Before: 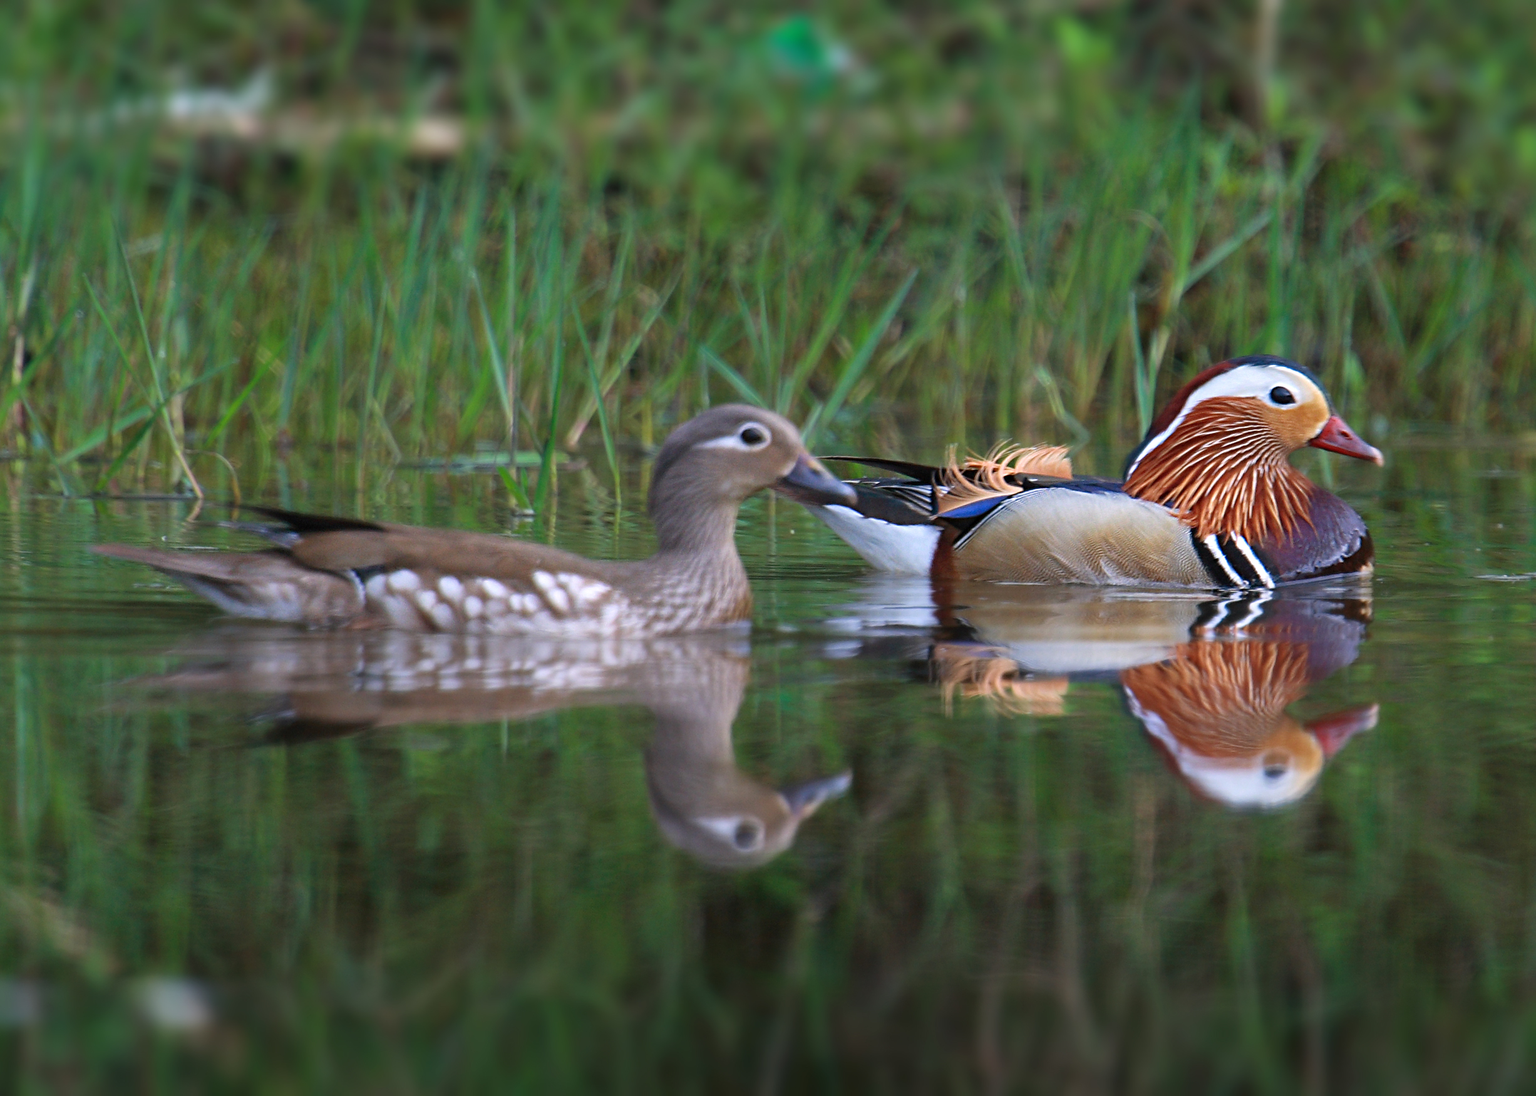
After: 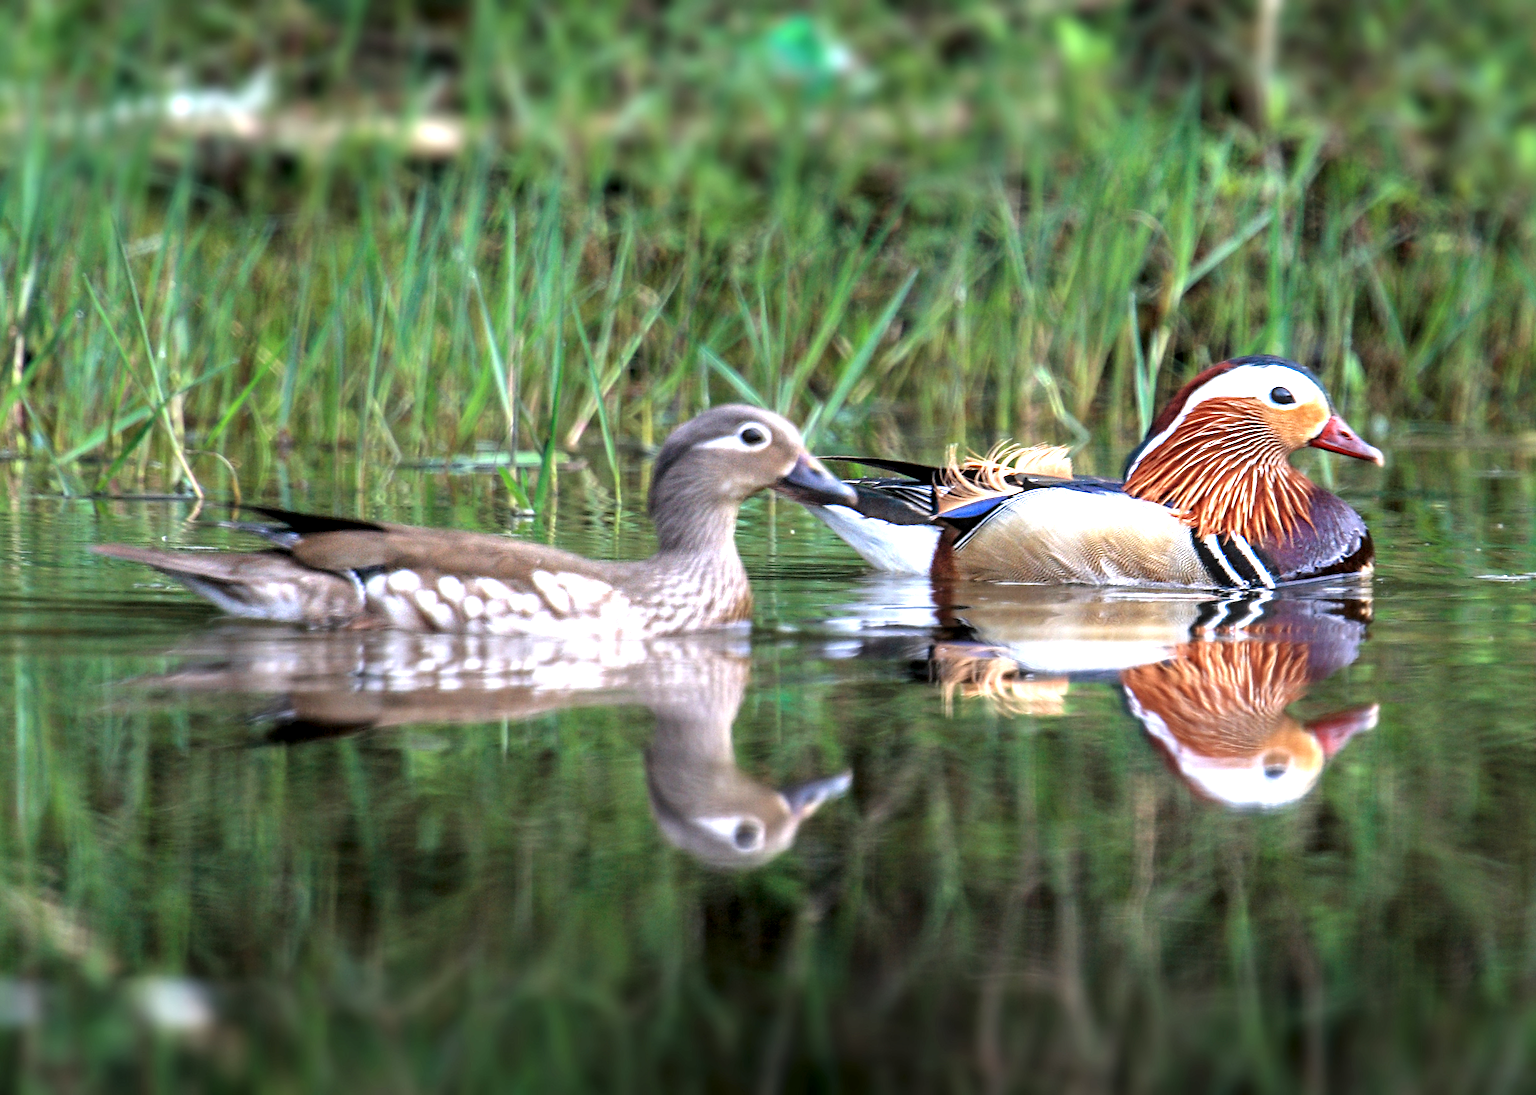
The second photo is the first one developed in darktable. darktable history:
tone equalizer: -8 EV -0.772 EV, -7 EV -0.678 EV, -6 EV -0.617 EV, -5 EV -0.412 EV, -3 EV 0.391 EV, -2 EV 0.6 EV, -1 EV 0.675 EV, +0 EV 0.764 EV
exposure: exposure 0.294 EV, compensate highlight preservation false
local contrast: detail 160%
